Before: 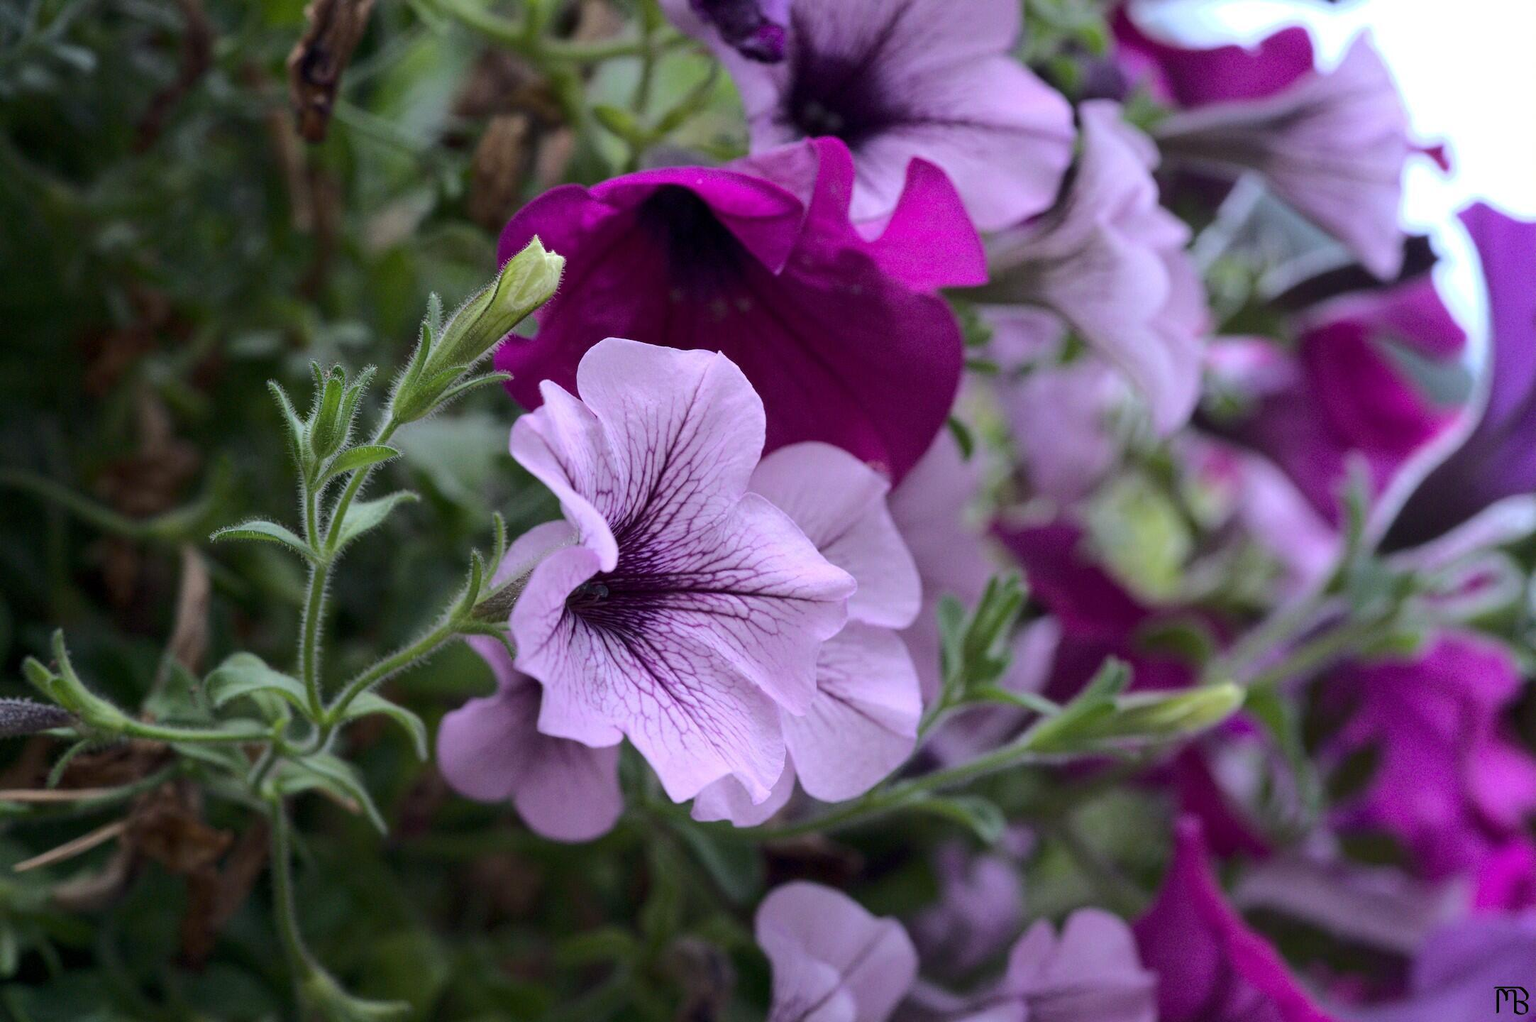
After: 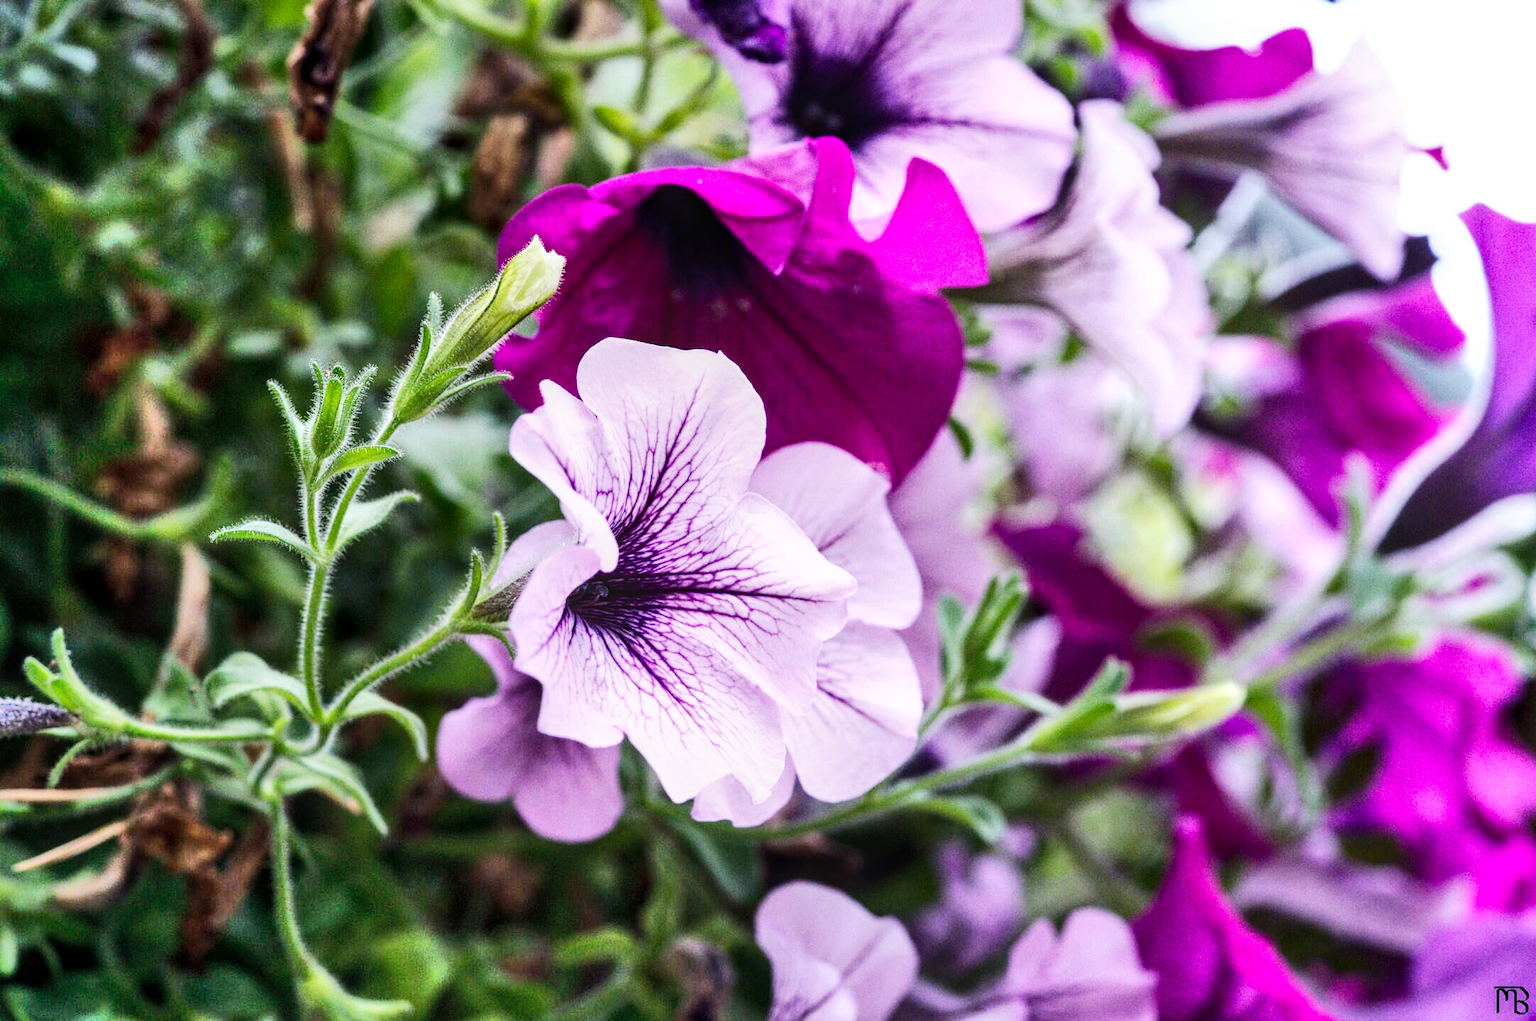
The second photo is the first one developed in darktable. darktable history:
shadows and highlights: shadows 73.53, highlights -25.53, soften with gaussian
base curve: curves: ch0 [(0, 0) (0.007, 0.004) (0.027, 0.03) (0.046, 0.07) (0.207, 0.54) (0.442, 0.872) (0.673, 0.972) (1, 1)], preserve colors none
local contrast: on, module defaults
